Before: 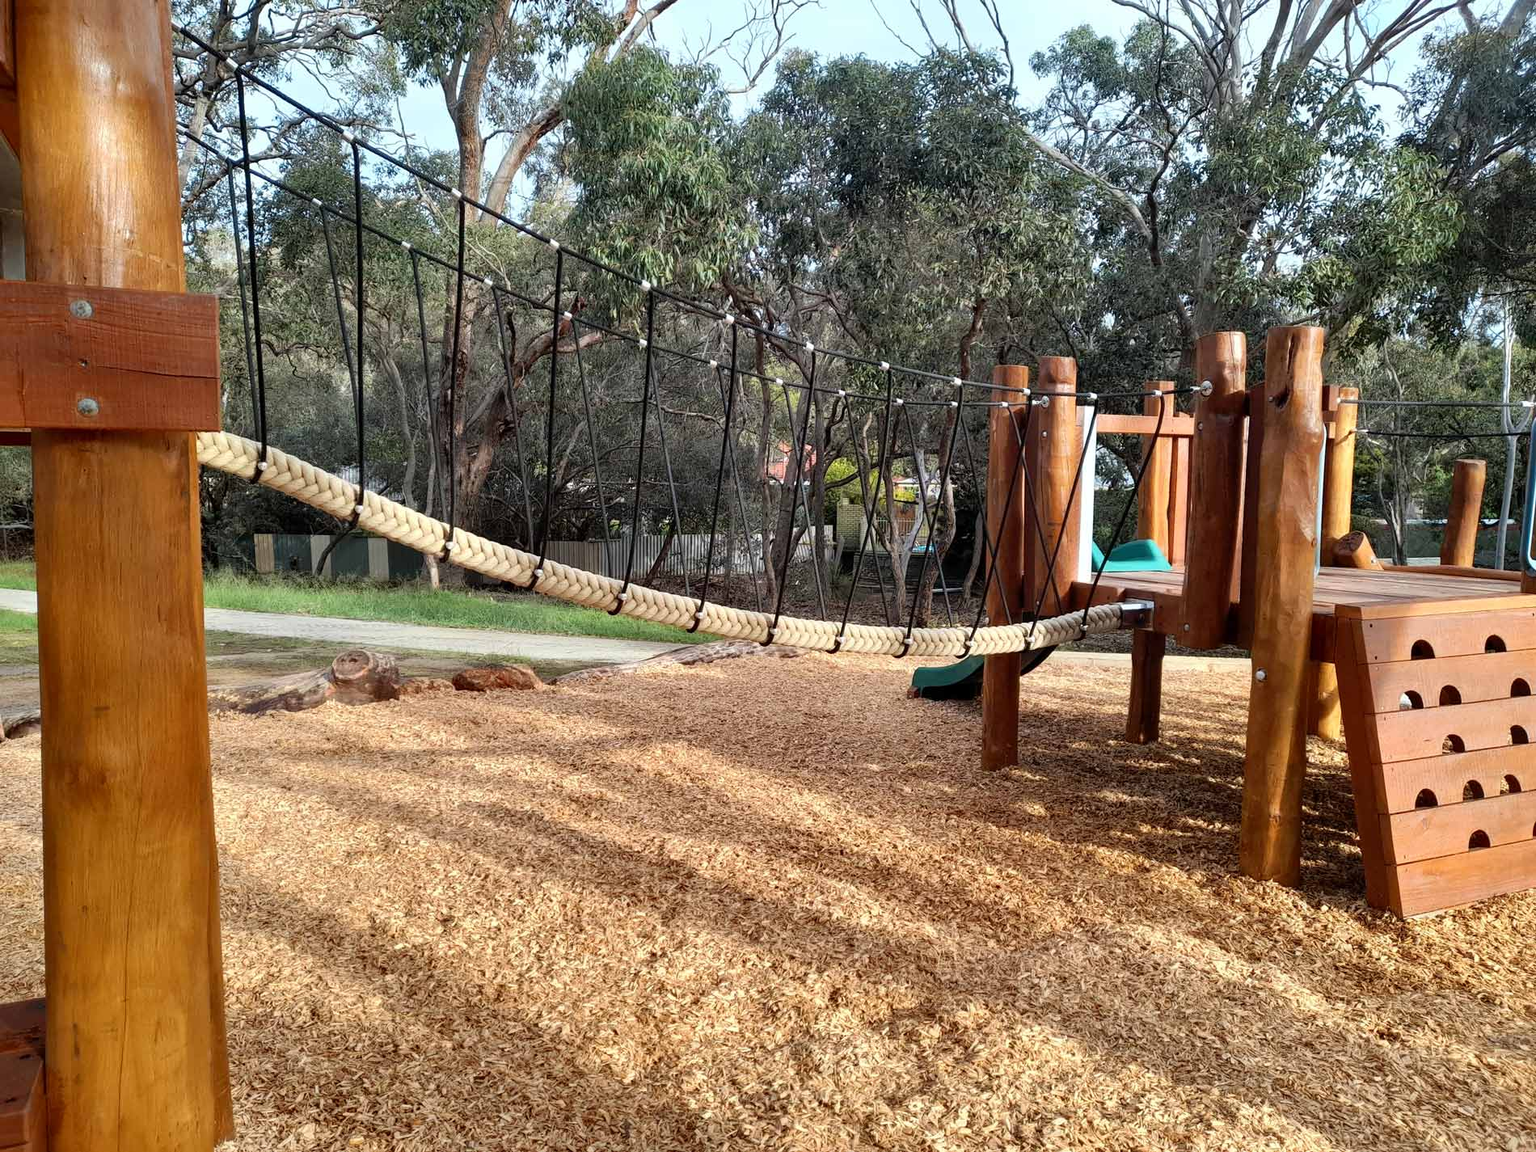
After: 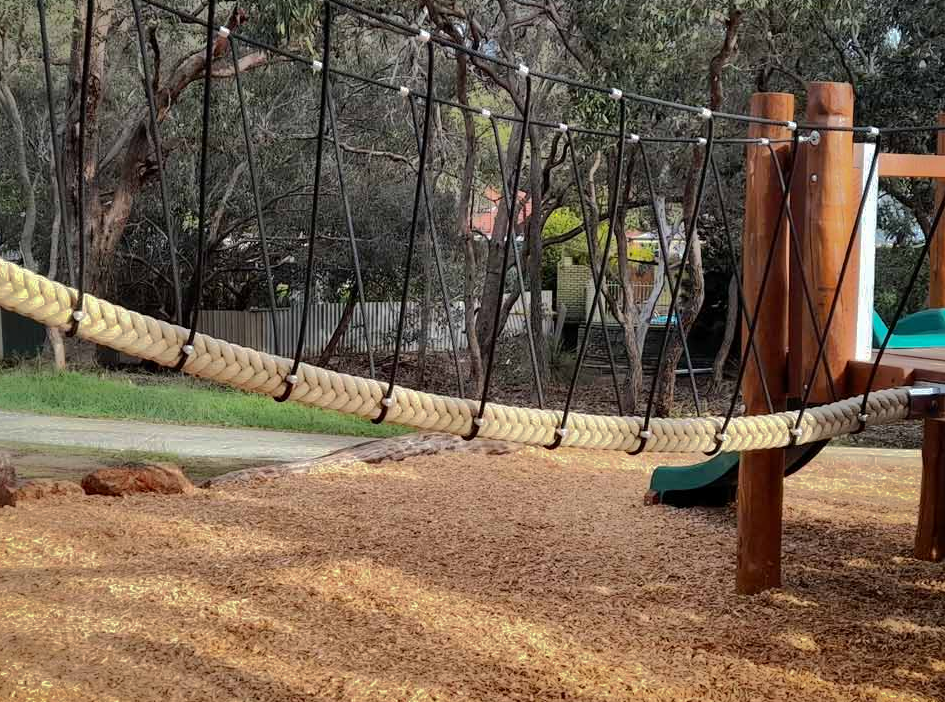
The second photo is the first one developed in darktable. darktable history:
crop: left 25.173%, top 25.206%, right 24.967%, bottom 25.366%
shadows and highlights: shadows -18.54, highlights -73.17
